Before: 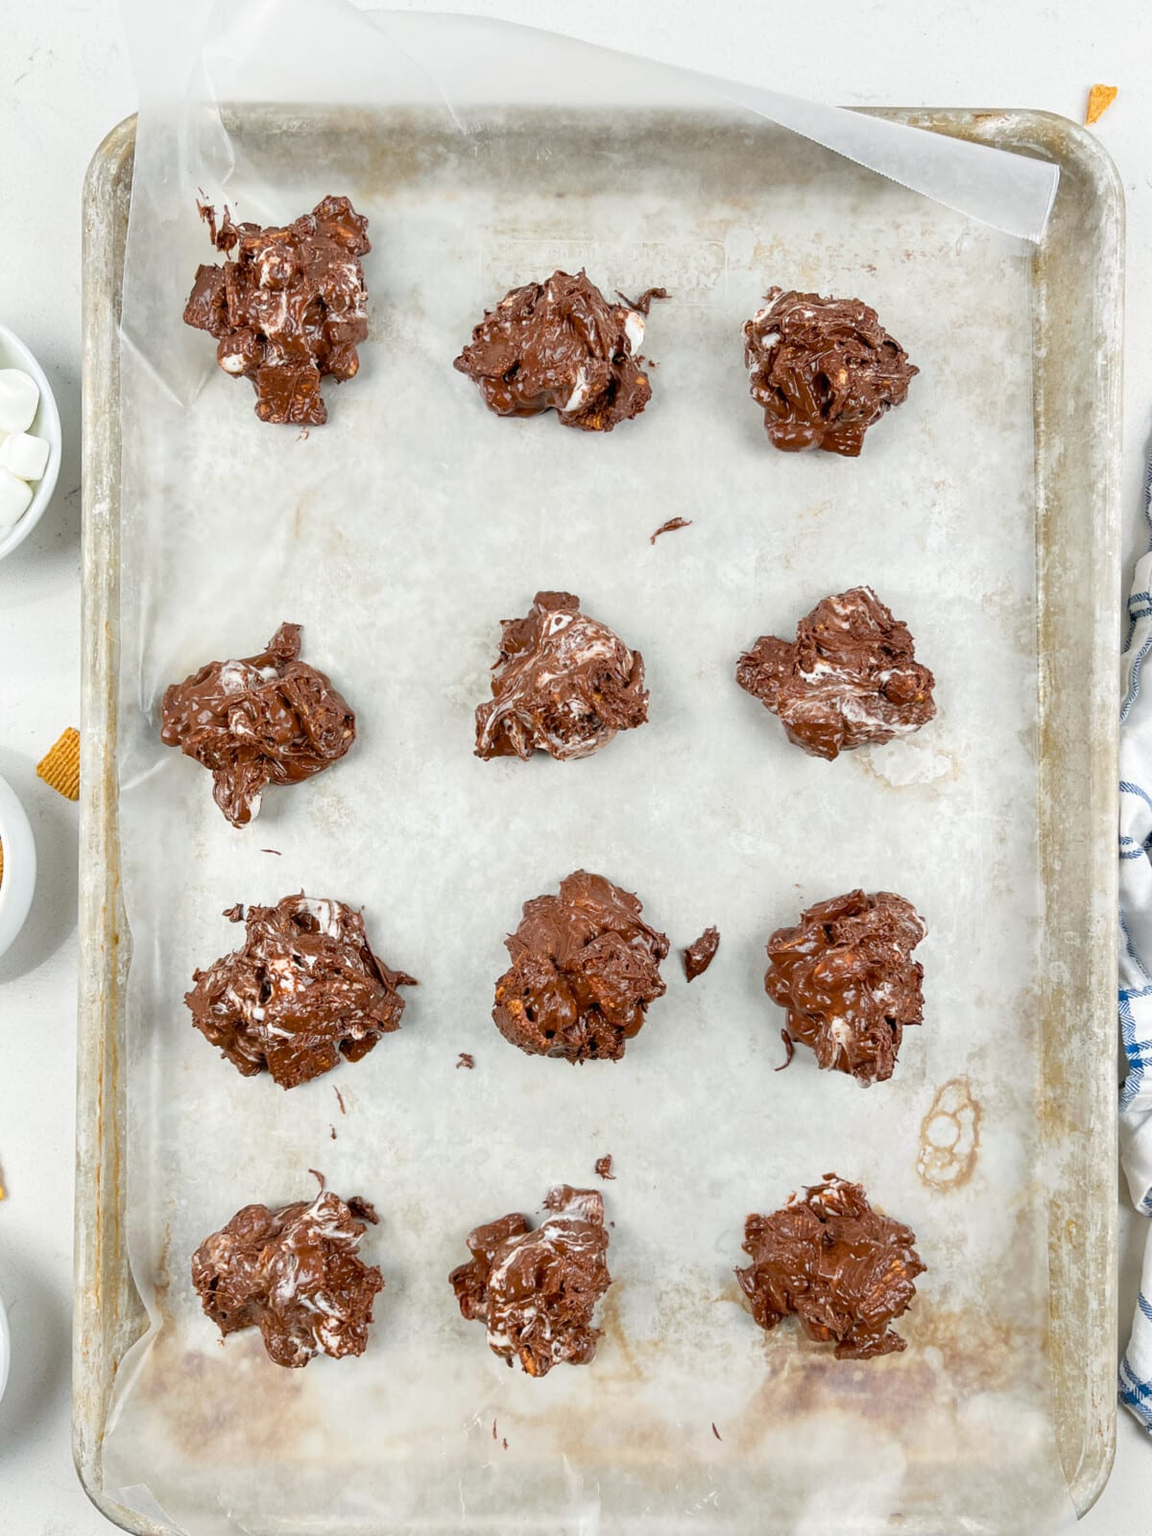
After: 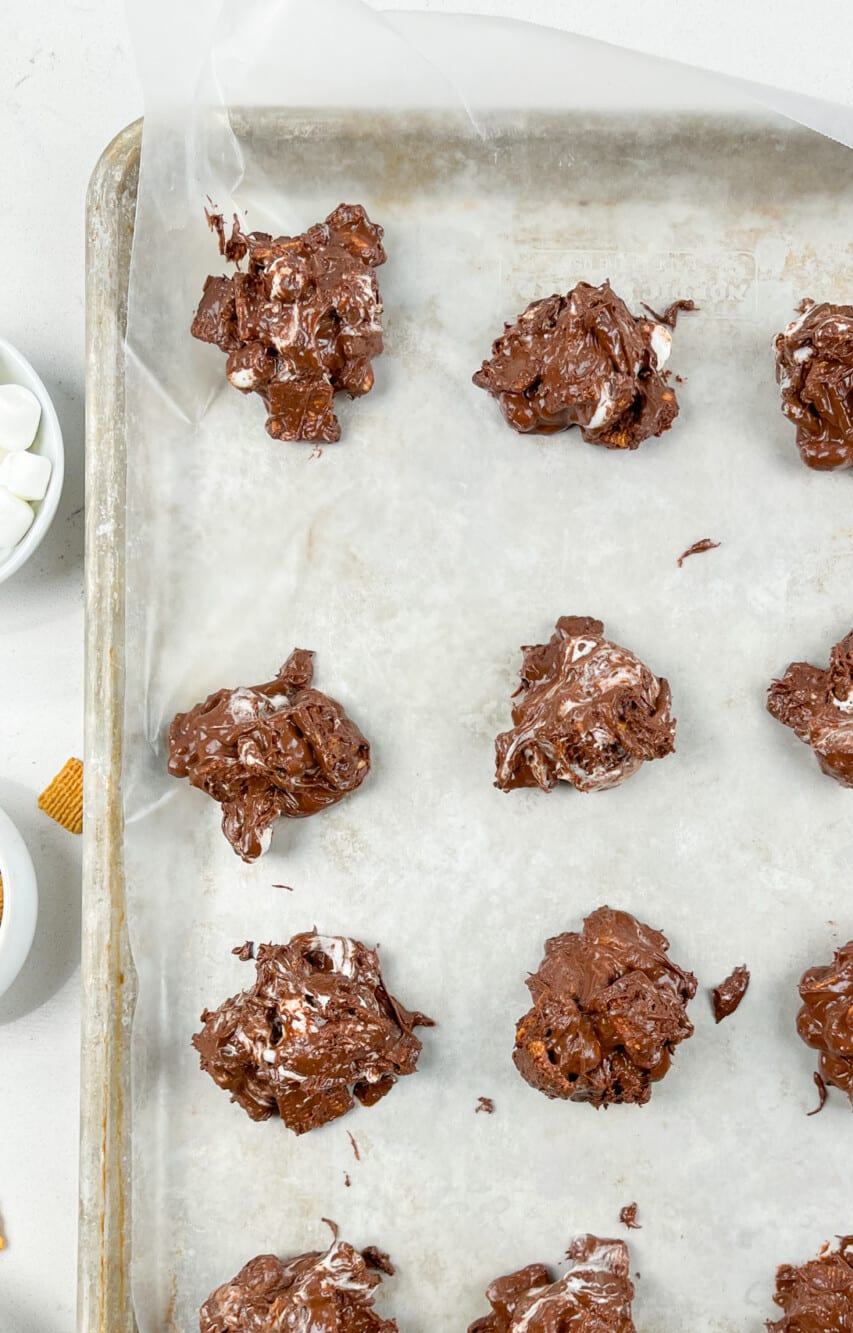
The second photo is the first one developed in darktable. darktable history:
crop: right 28.885%, bottom 16.626%
exposure: compensate highlight preservation false
